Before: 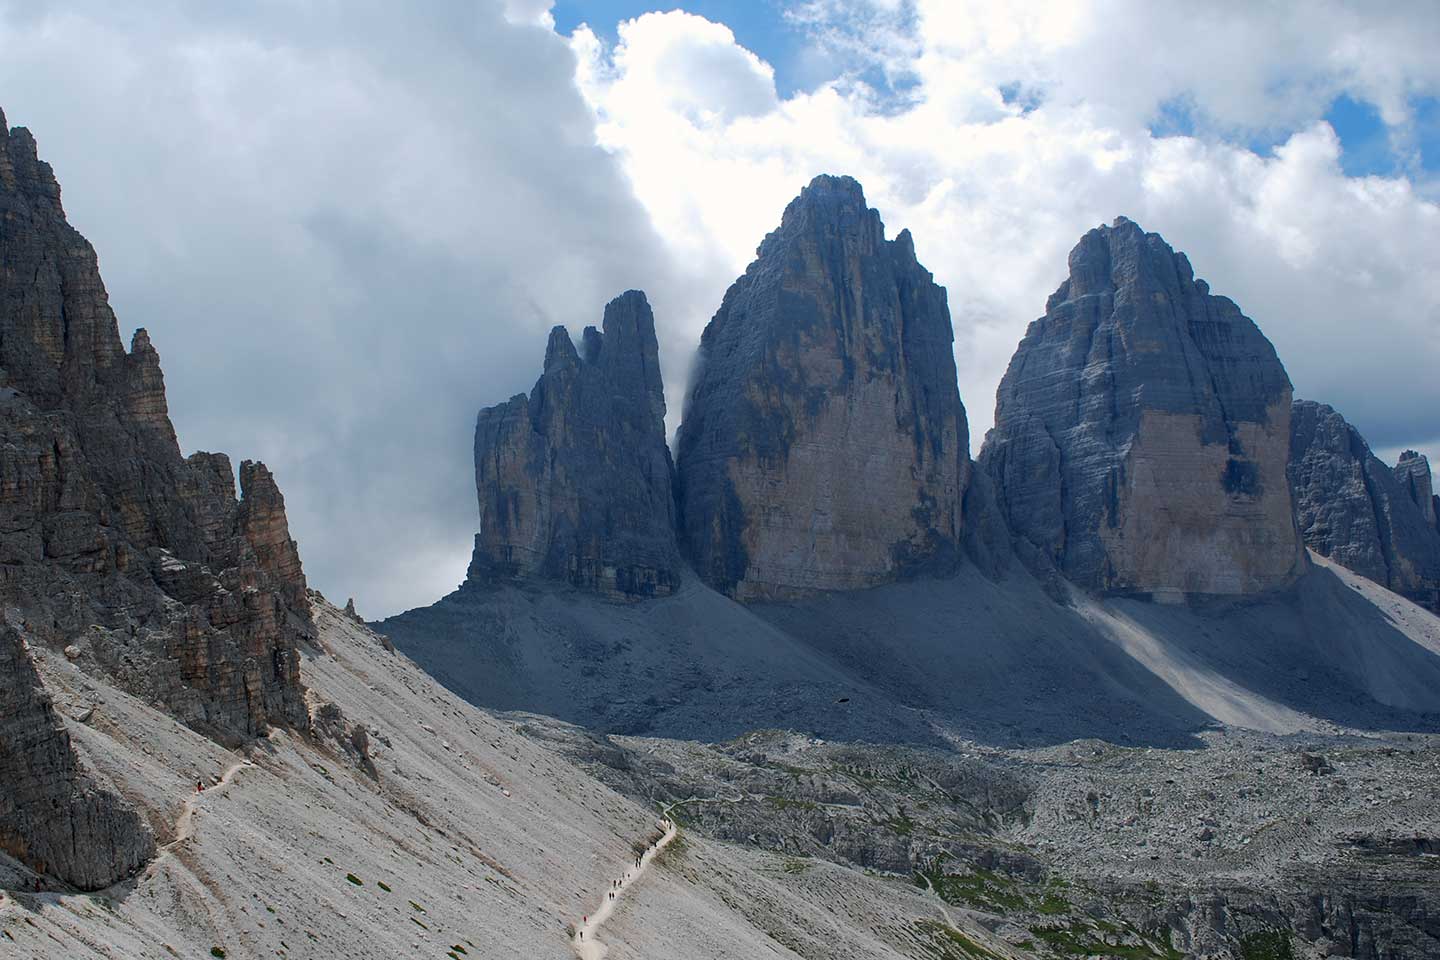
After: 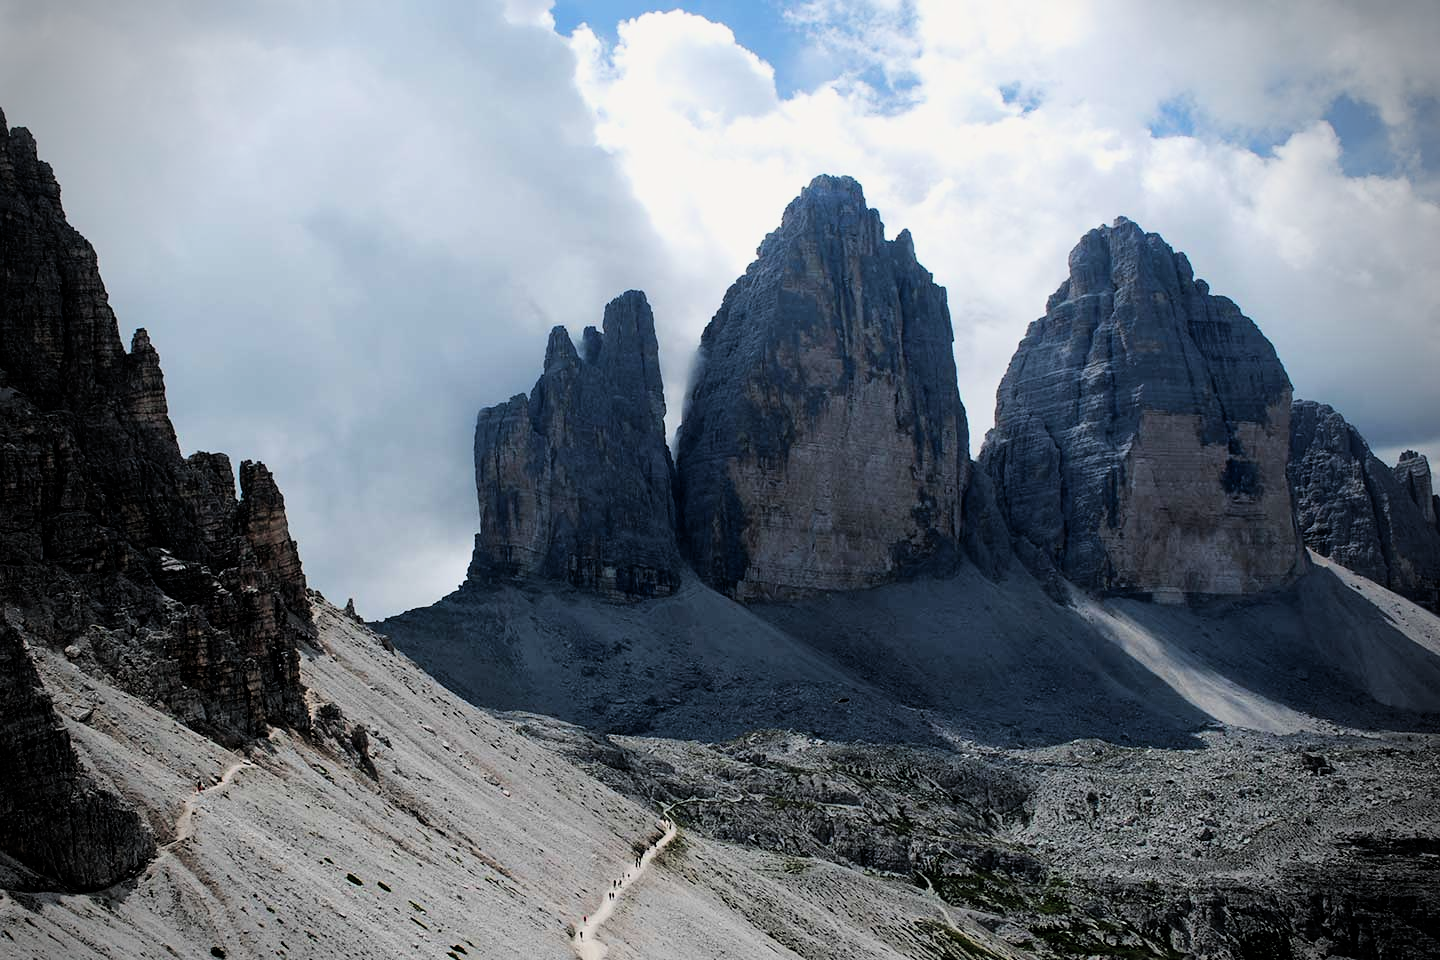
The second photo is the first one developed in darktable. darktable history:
vignetting: fall-off radius 31.48%, brightness -0.472
filmic rgb: black relative exposure -4 EV, white relative exposure 3 EV, hardness 3.02, contrast 1.5
